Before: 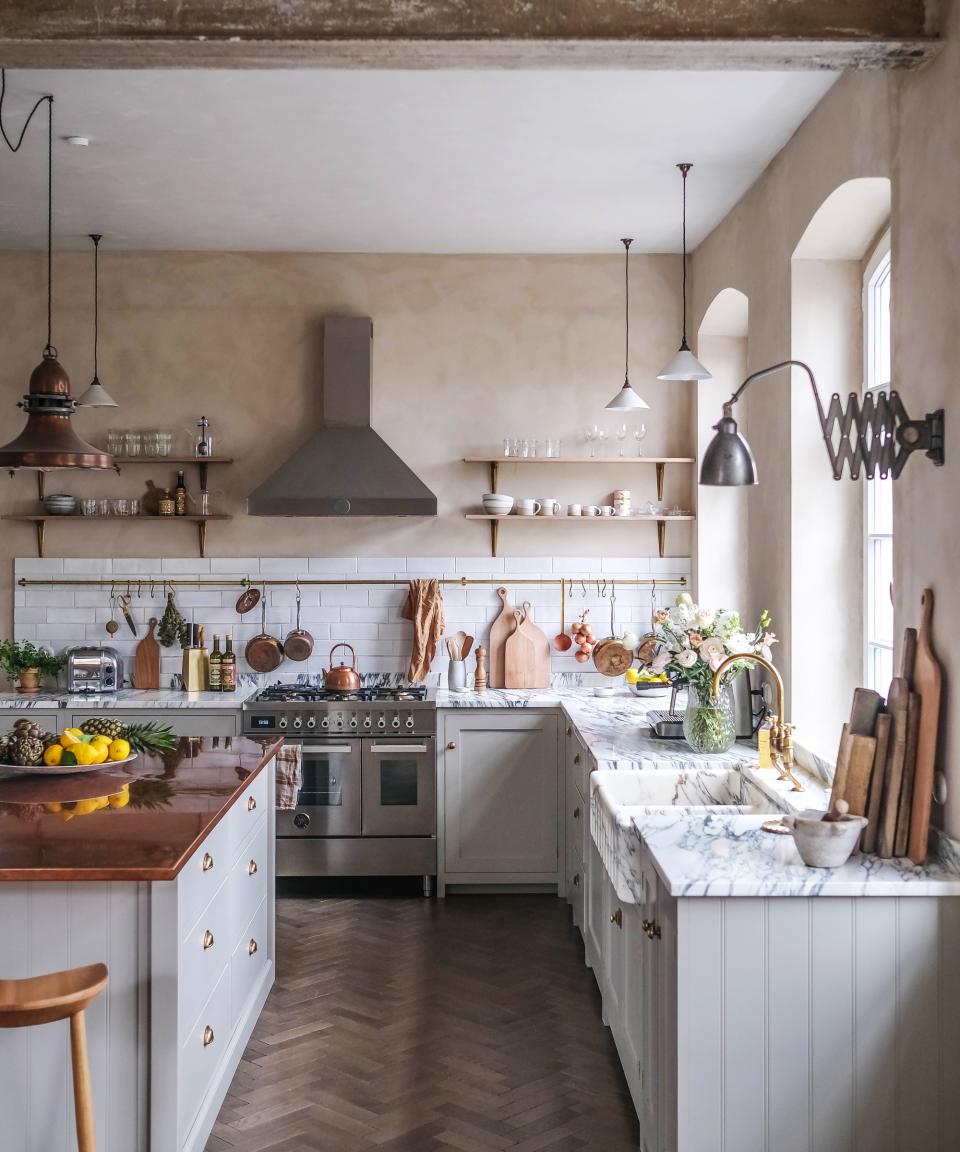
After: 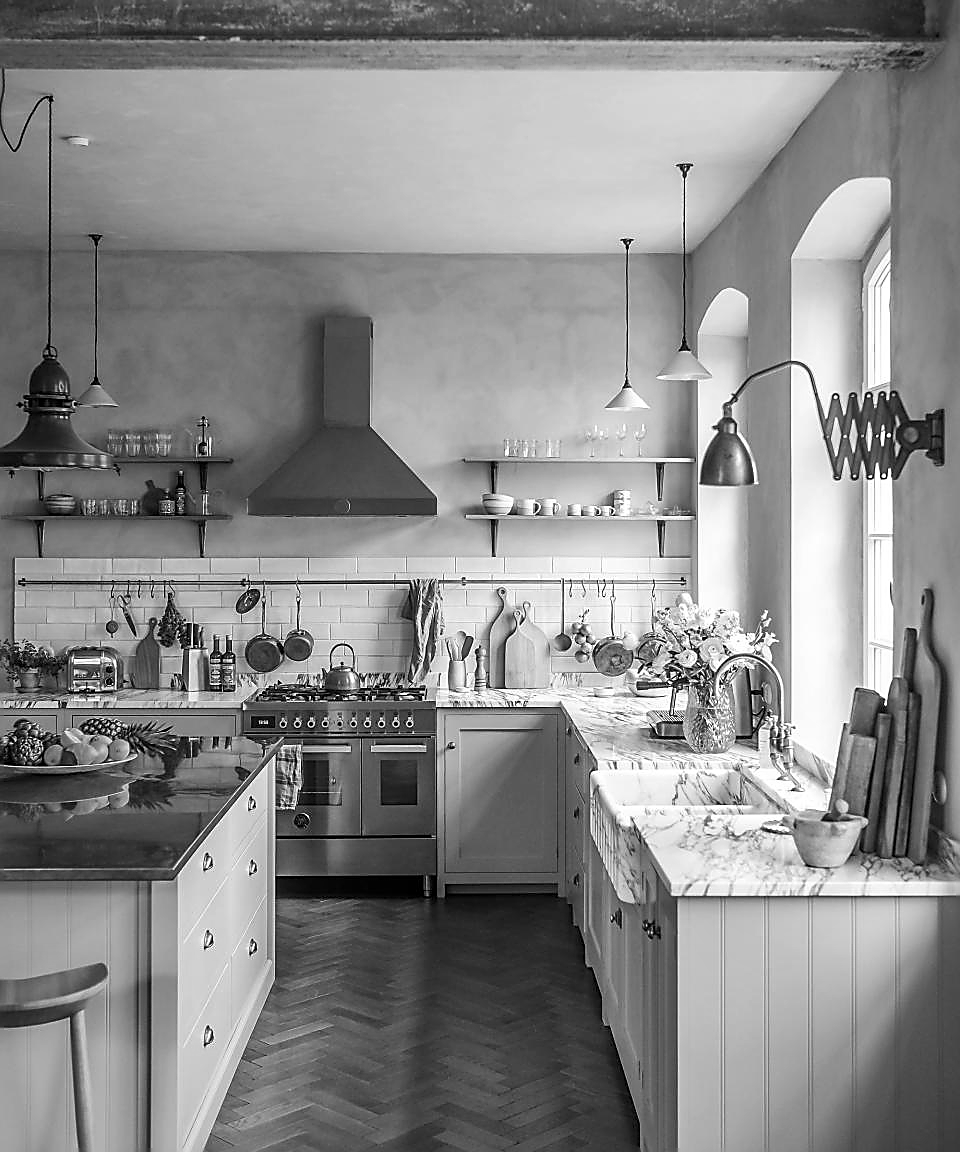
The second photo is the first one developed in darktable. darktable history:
tone equalizer: on, module defaults
local contrast: mode bilateral grid, contrast 20, coarseness 50, detail 120%, midtone range 0.2
monochrome: a -11.7, b 1.62, size 0.5, highlights 0.38
sharpen: radius 1.4, amount 1.25, threshold 0.7
